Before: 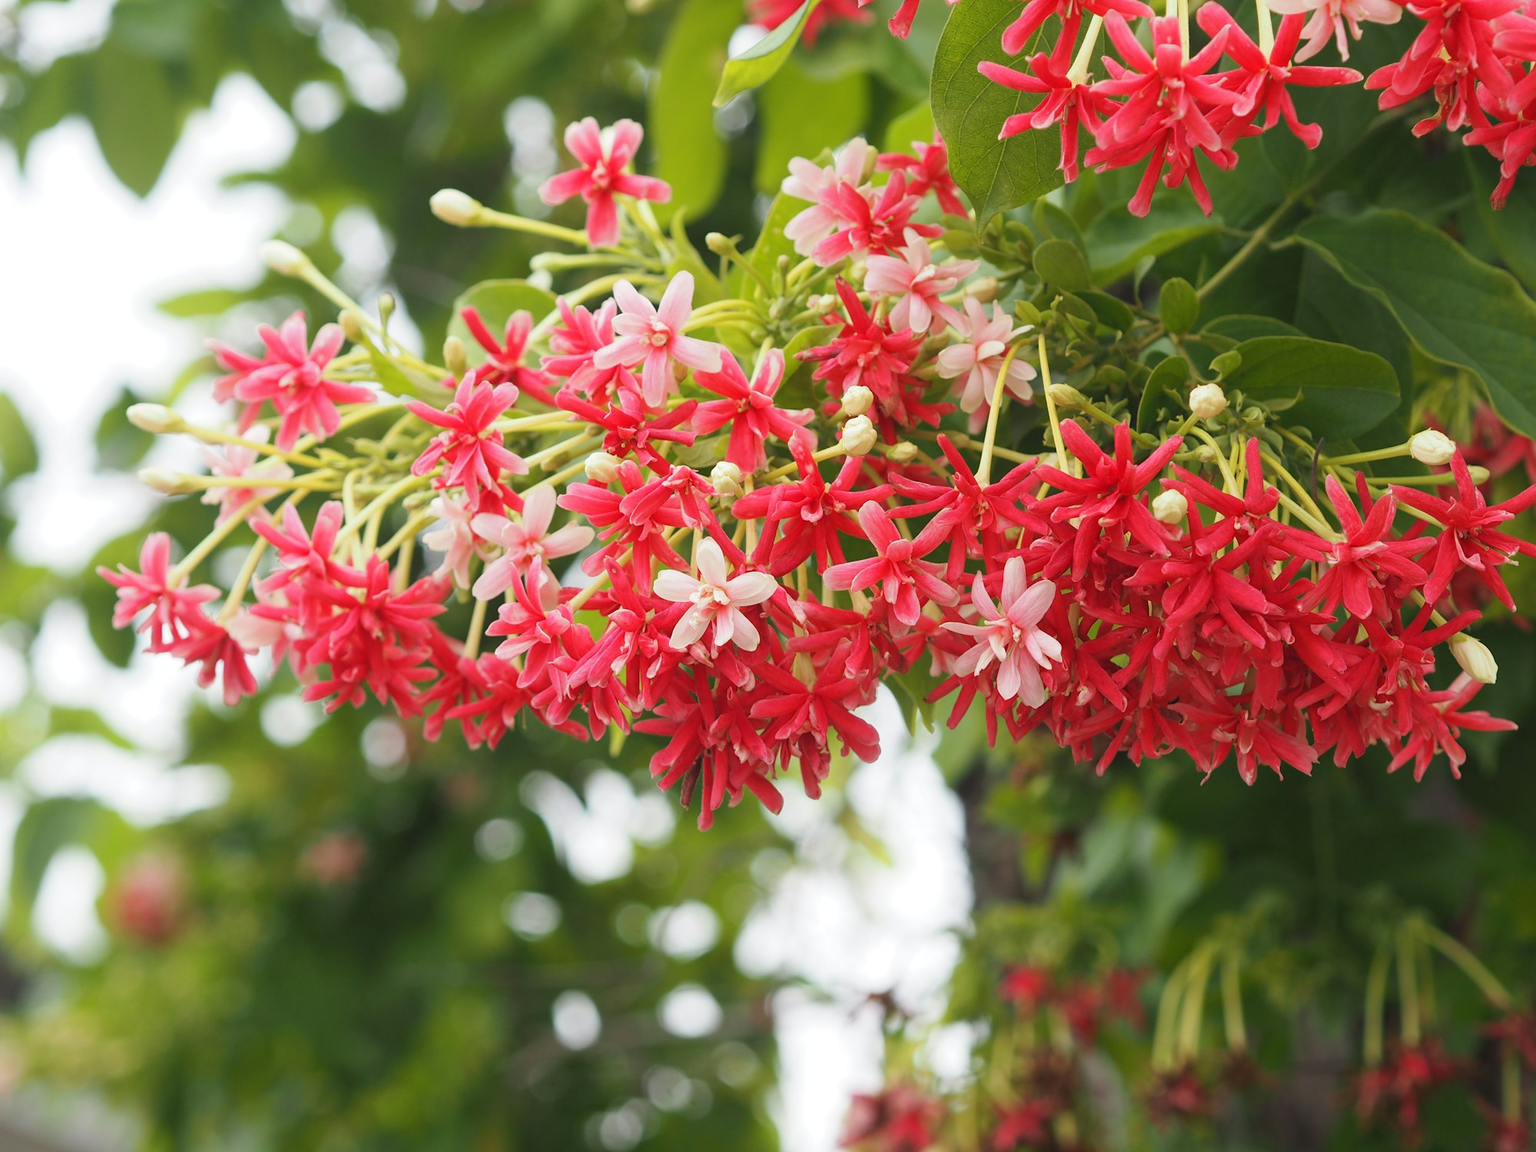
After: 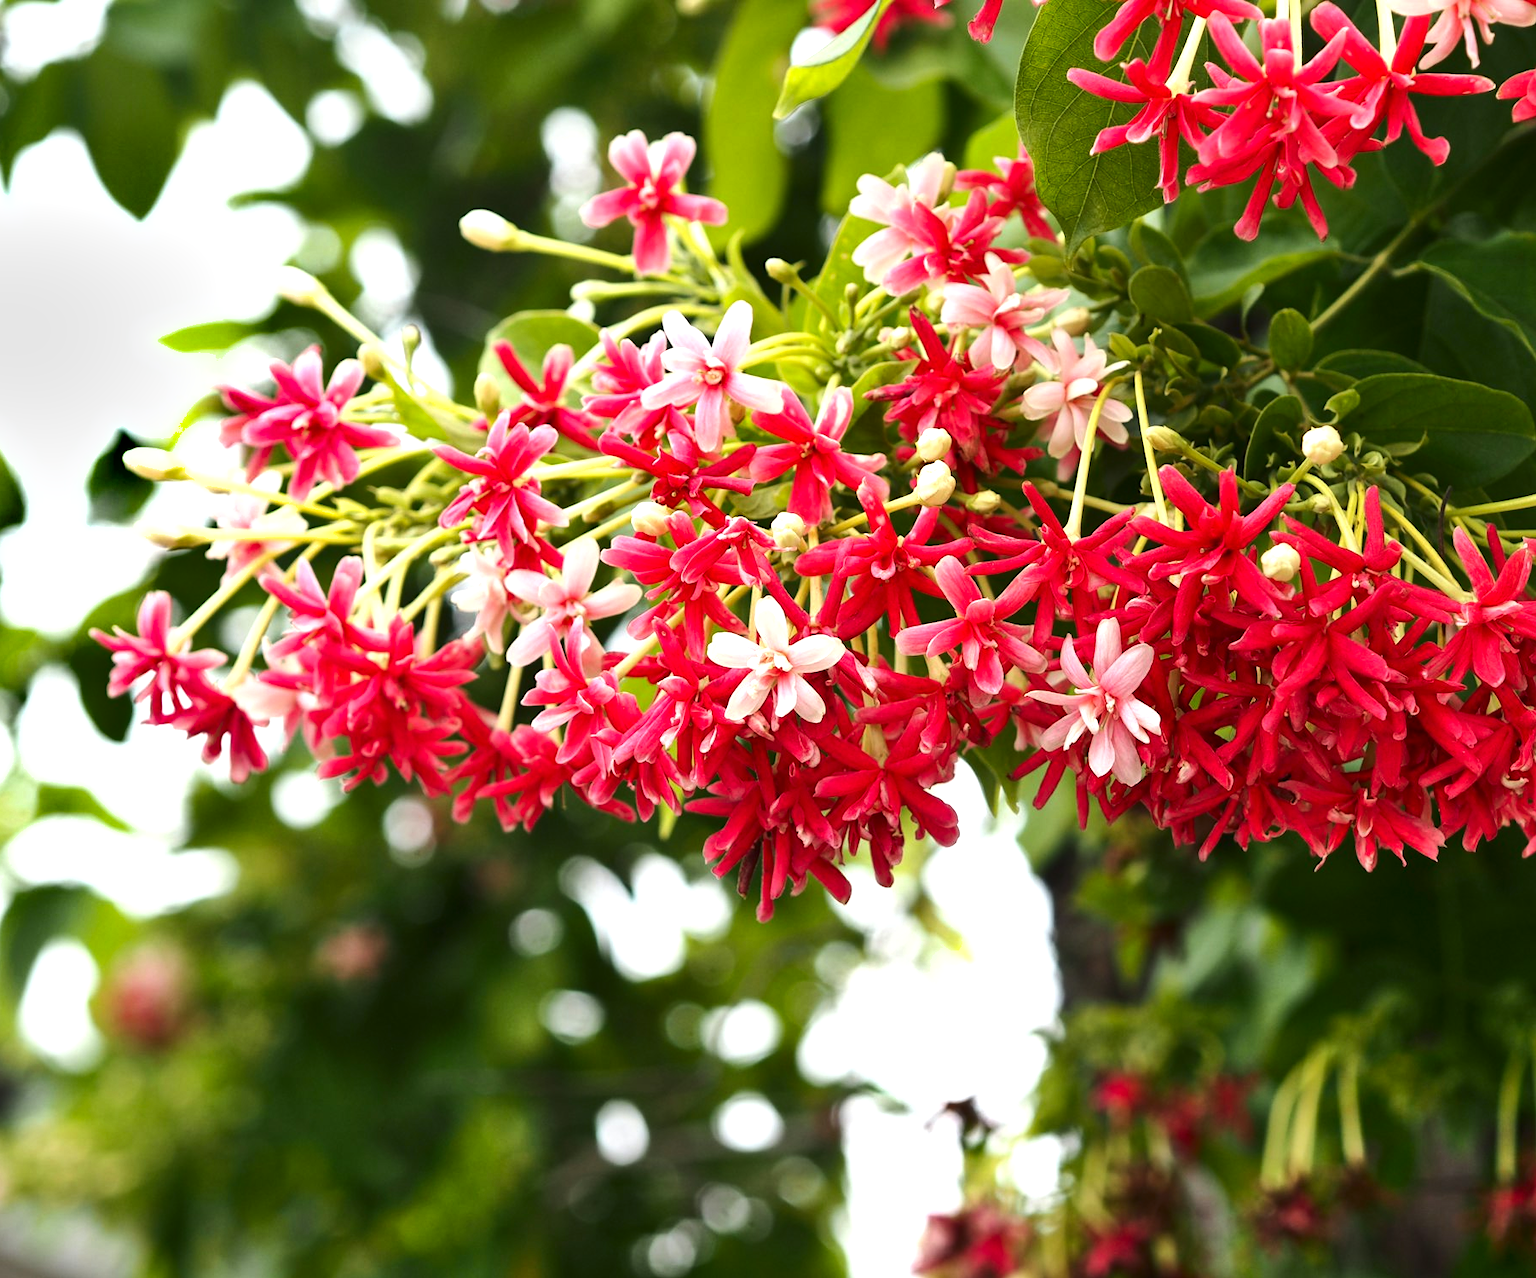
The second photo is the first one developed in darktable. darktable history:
crop and rotate: left 1.088%, right 8.807%
shadows and highlights: white point adjustment 1, soften with gaussian
tone equalizer: -8 EV -0.75 EV, -7 EV -0.7 EV, -6 EV -0.6 EV, -5 EV -0.4 EV, -3 EV 0.4 EV, -2 EV 0.6 EV, -1 EV 0.7 EV, +0 EV 0.75 EV, edges refinement/feathering 500, mask exposure compensation -1.57 EV, preserve details no
contrast brightness saturation: contrast 0.07, brightness -0.13, saturation 0.06
